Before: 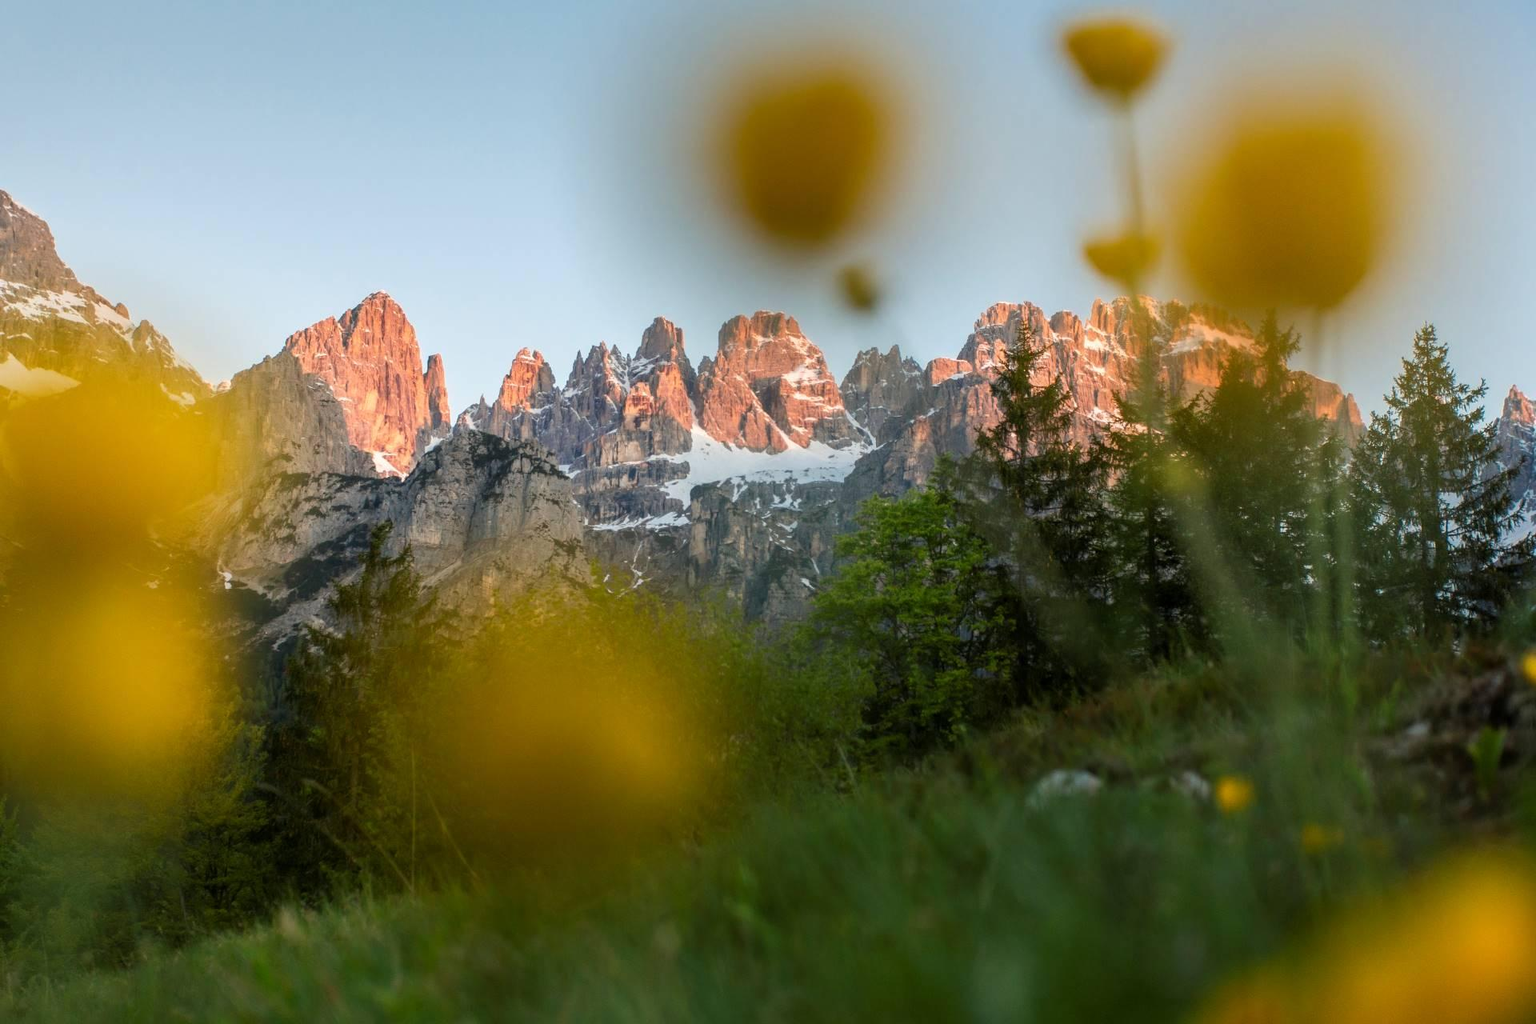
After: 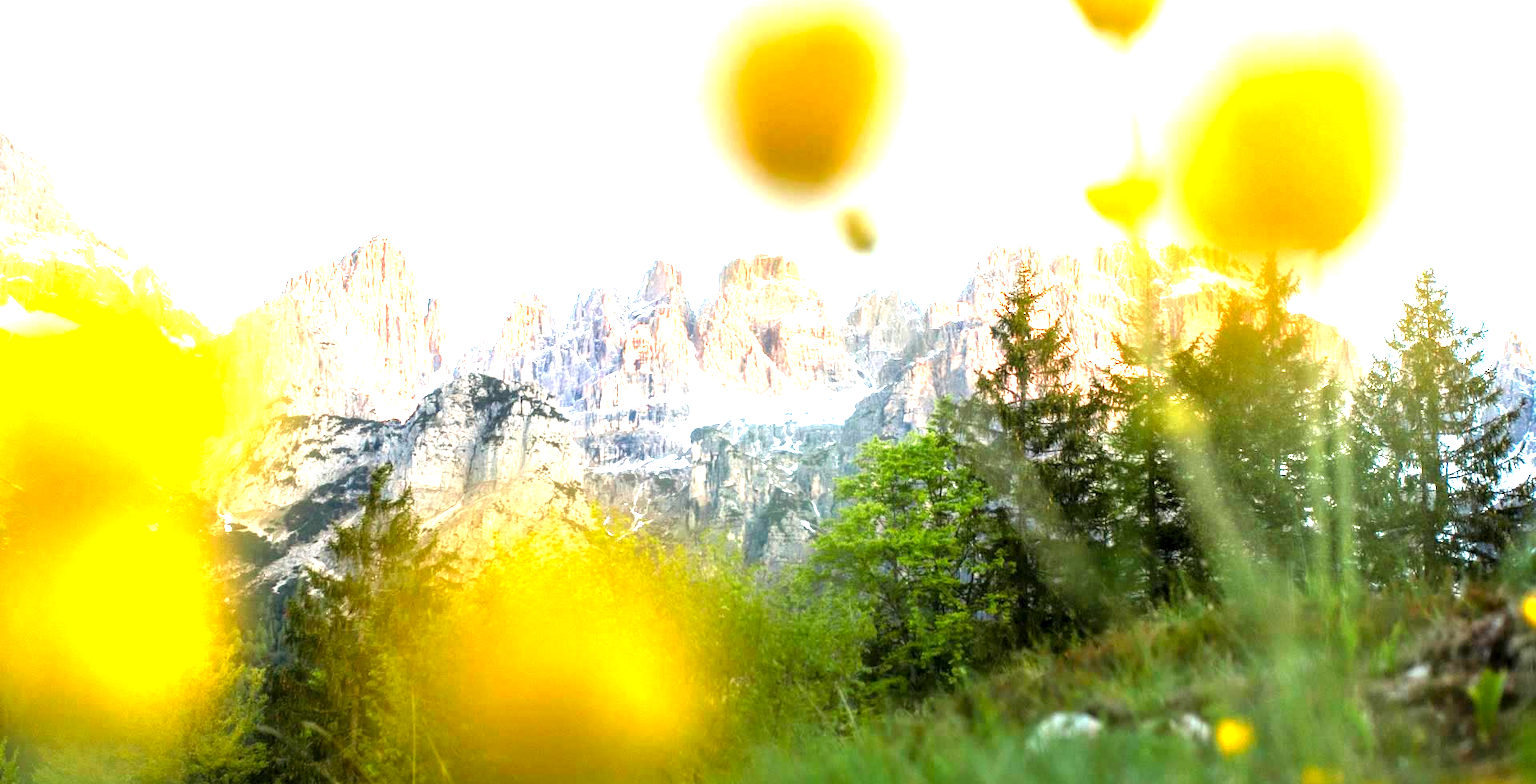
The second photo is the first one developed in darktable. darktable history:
exposure: black level correction 0.001, exposure 1.398 EV, compensate exposure bias true, compensate highlight preservation false
crop: top 5.667%, bottom 17.637%
levels: levels [0, 0.374, 0.749]
